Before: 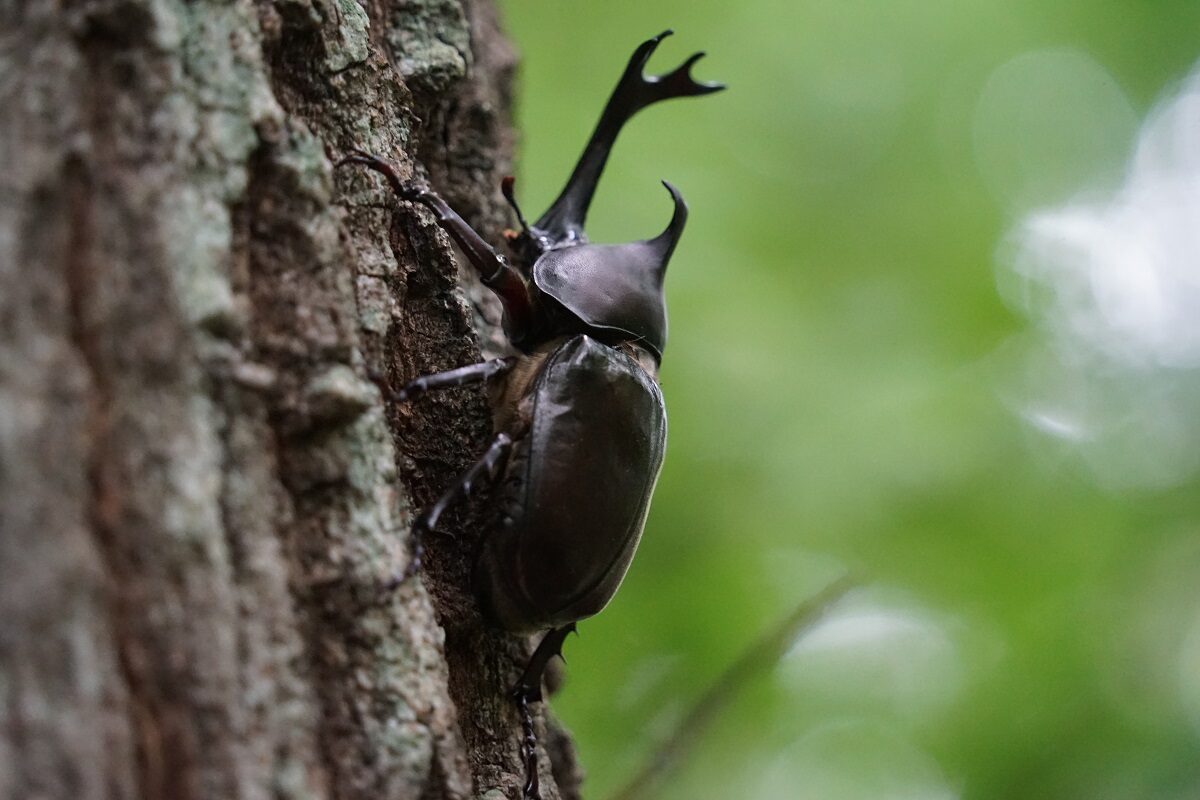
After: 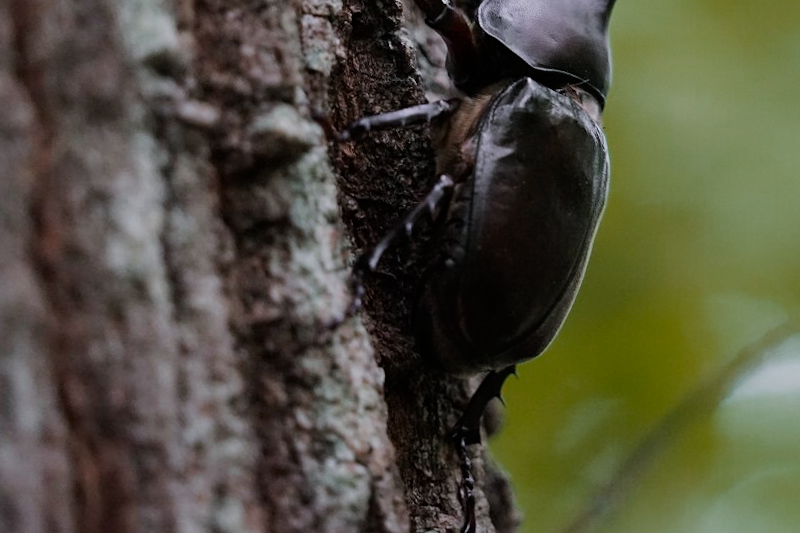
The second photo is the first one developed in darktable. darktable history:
color calibration: illuminant as shot in camera, x 0.358, y 0.373, temperature 4628.91 K
color zones: curves: ch0 [(0, 0.299) (0.25, 0.383) (0.456, 0.352) (0.736, 0.571)]; ch1 [(0, 0.63) (0.151, 0.568) (0.254, 0.416) (0.47, 0.558) (0.732, 0.37) (0.909, 0.492)]; ch2 [(0.004, 0.604) (0.158, 0.443) (0.257, 0.403) (0.761, 0.468)]
crop and rotate: angle -0.82°, left 3.85%, top 31.828%, right 27.992%
filmic rgb: black relative exposure -16 EV, white relative exposure 6.12 EV, hardness 5.22
